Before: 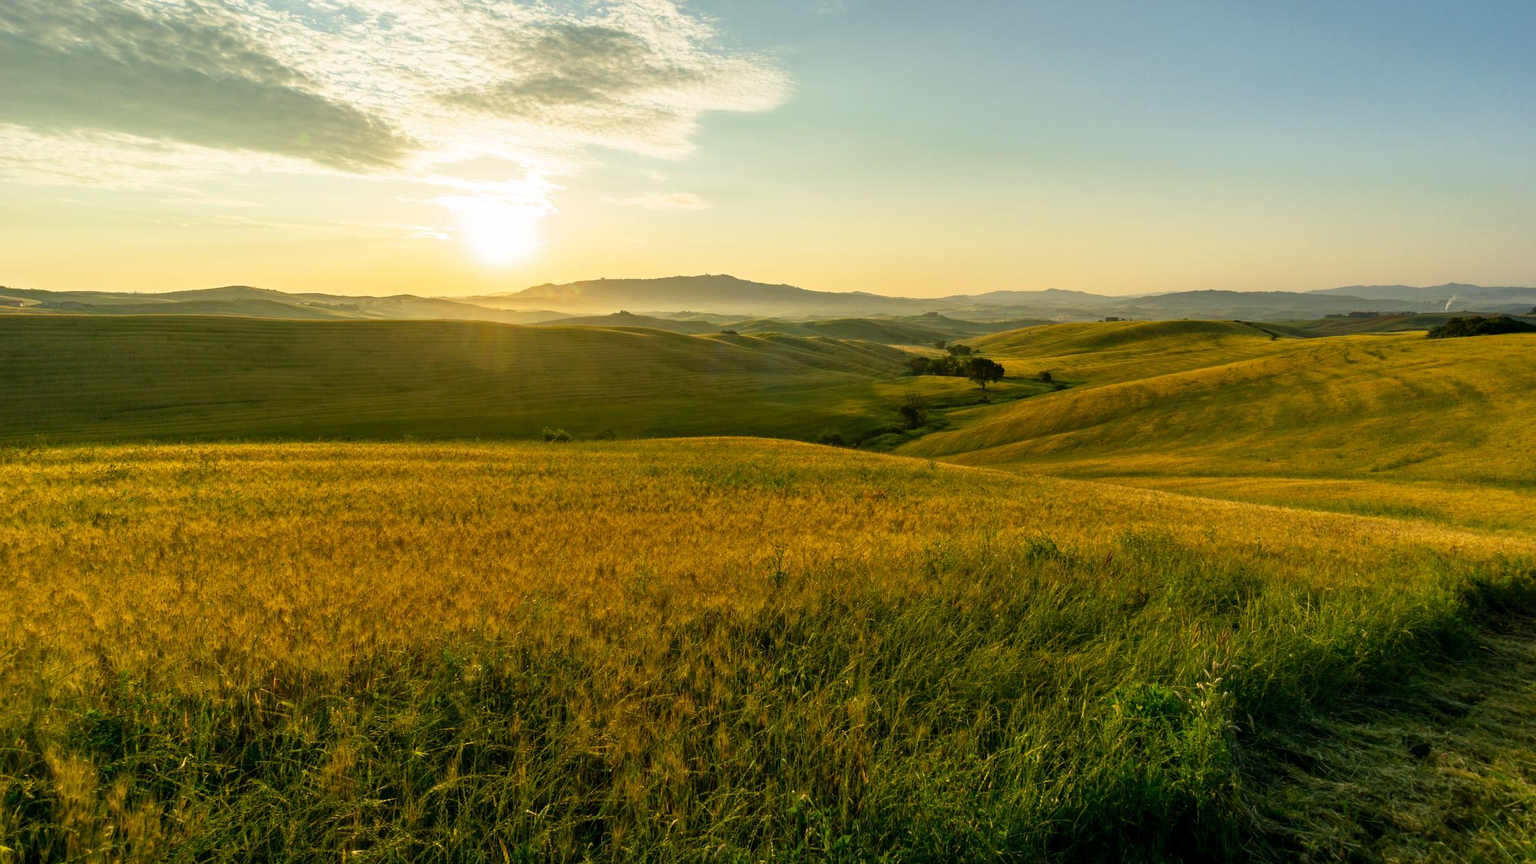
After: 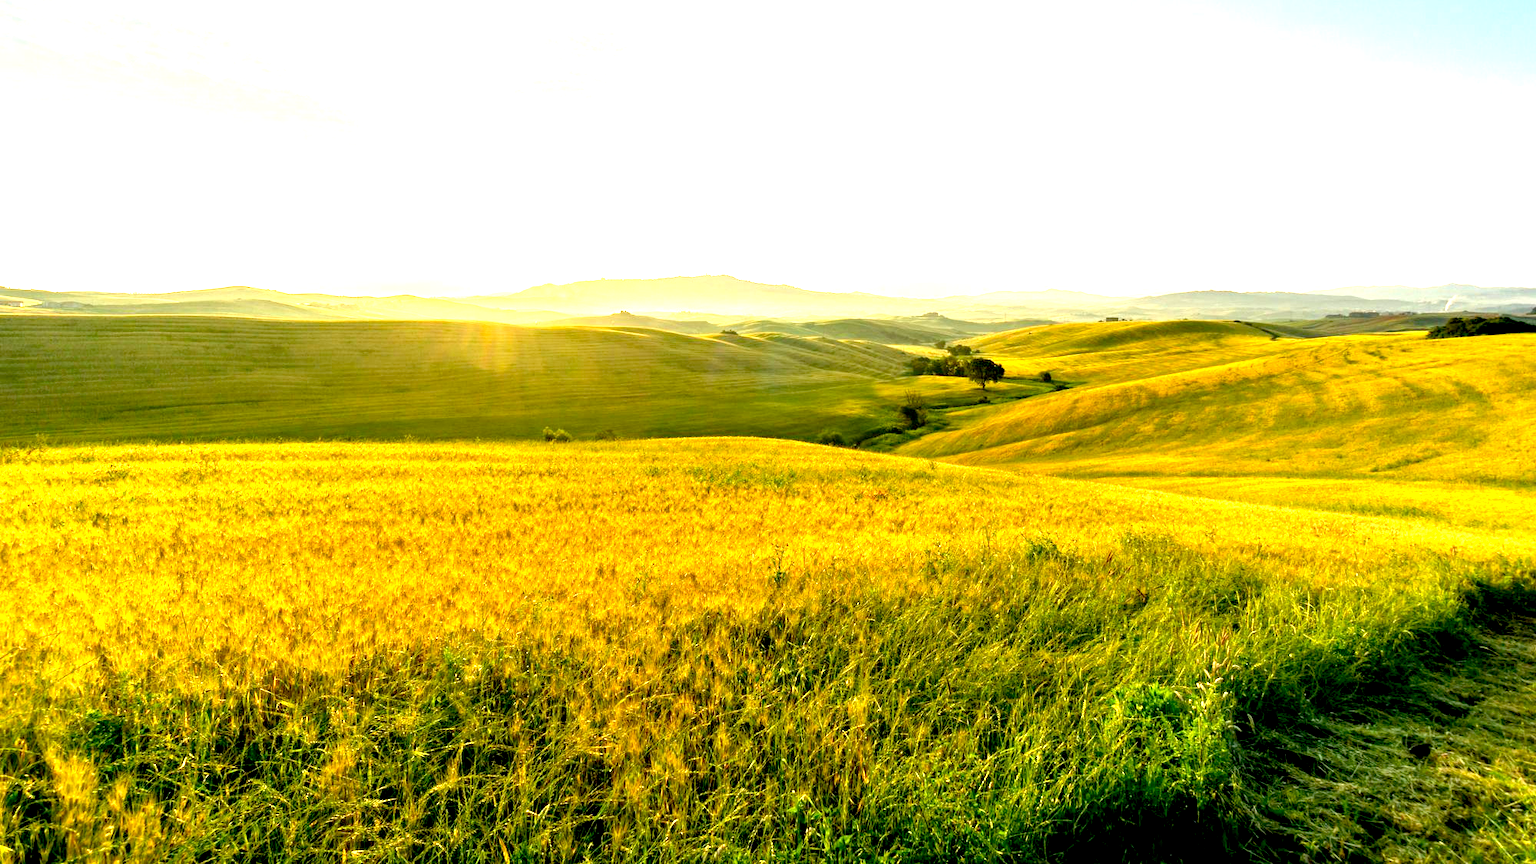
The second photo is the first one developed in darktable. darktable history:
exposure: black level correction 0.005, exposure 2.071 EV, compensate exposure bias true, compensate highlight preservation false
